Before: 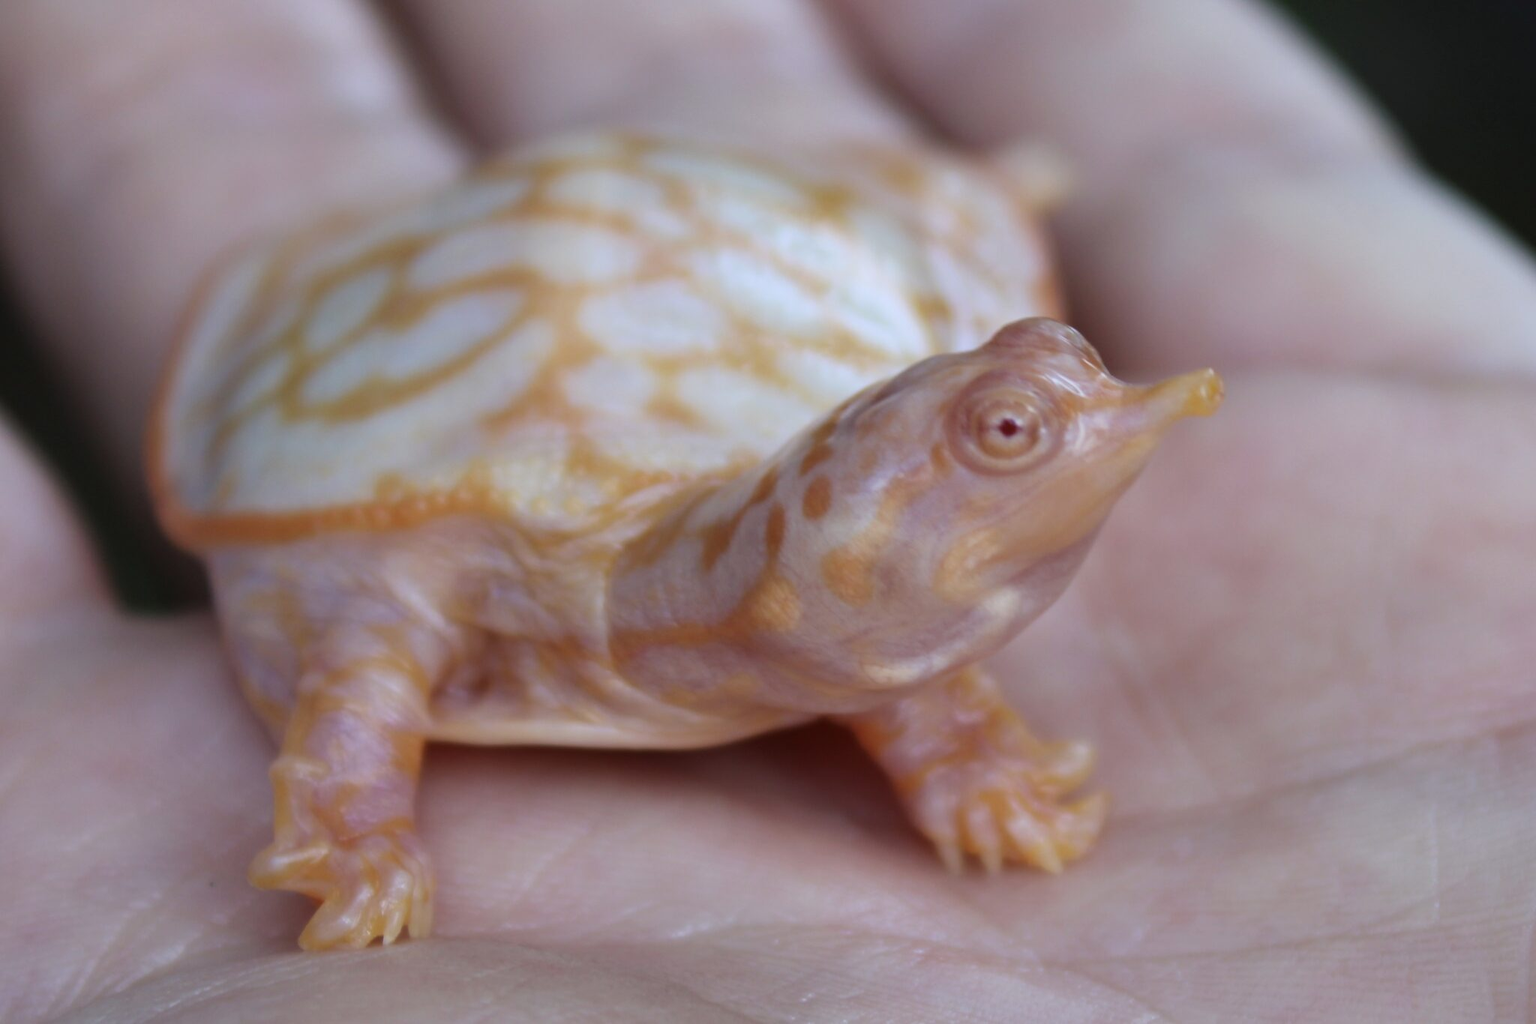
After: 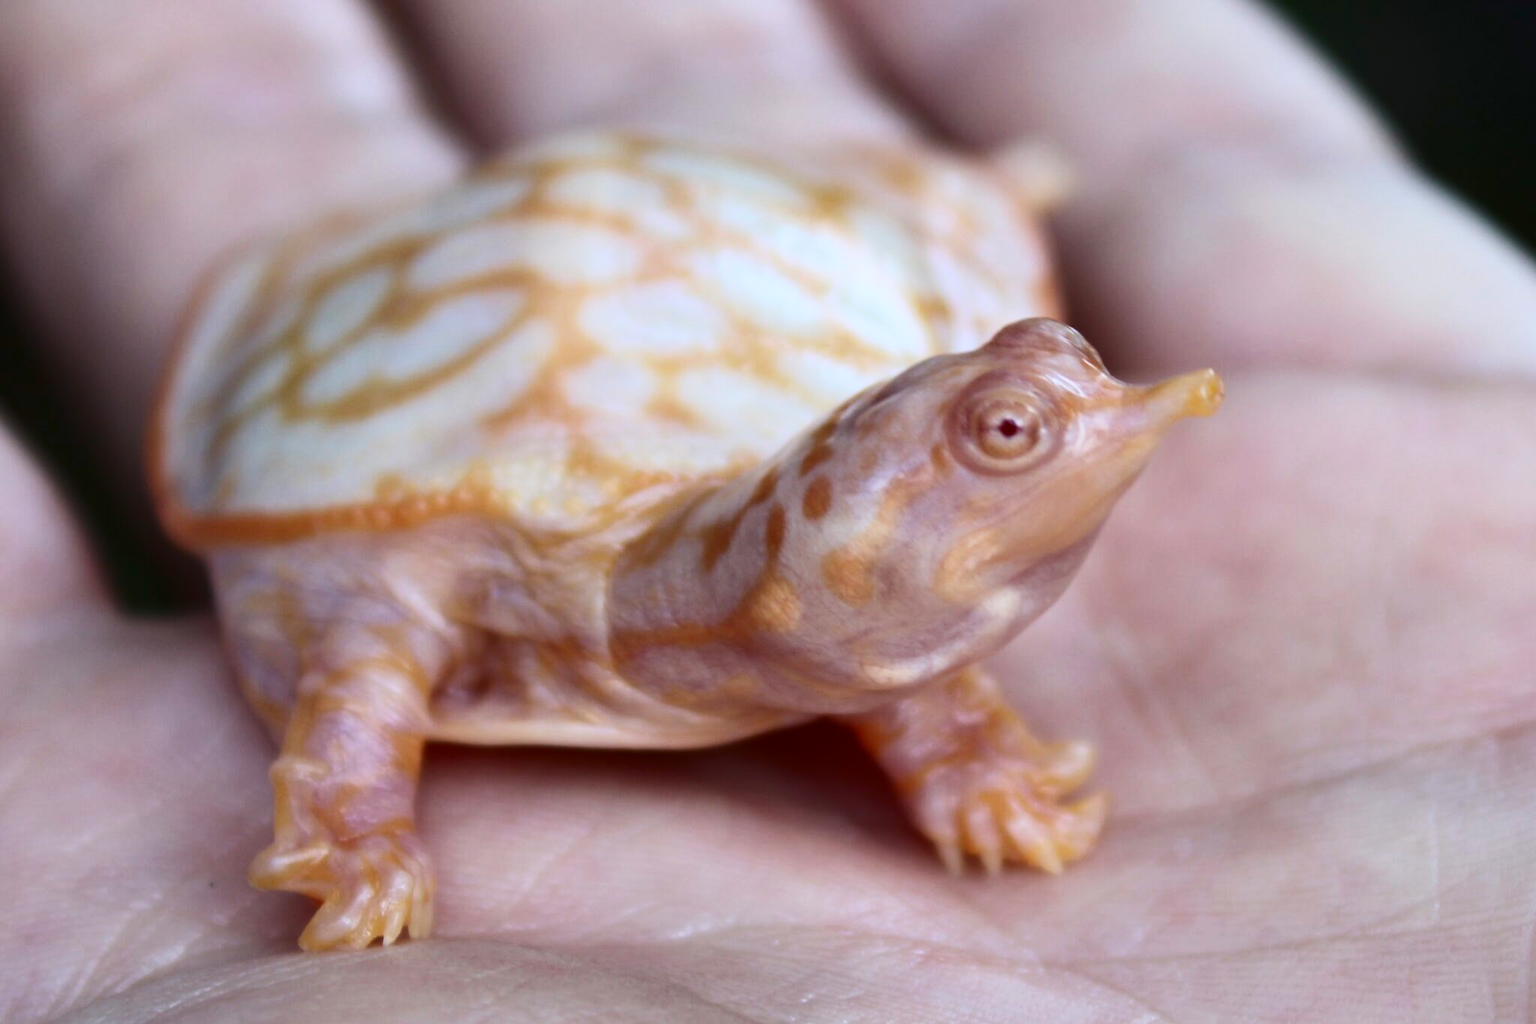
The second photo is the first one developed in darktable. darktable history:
white balance: emerald 1
contrast brightness saturation: contrast 0.28
exposure: exposure 0.131 EV, compensate highlight preservation false
